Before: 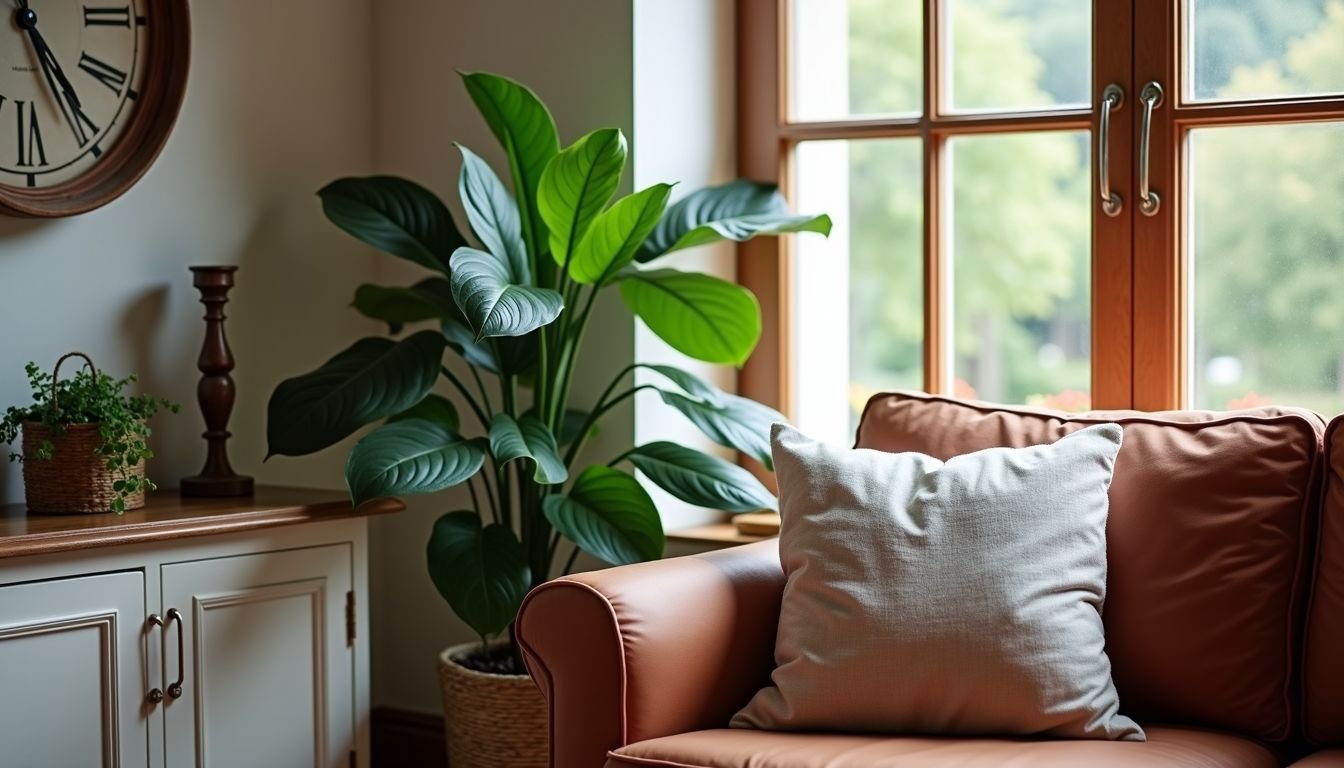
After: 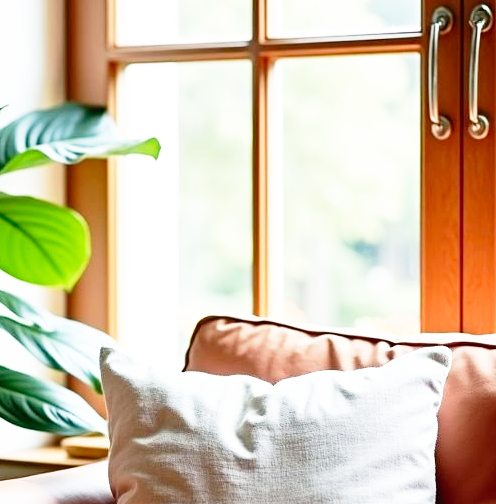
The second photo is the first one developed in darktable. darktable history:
crop and rotate: left 49.936%, top 10.094%, right 13.136%, bottom 24.256%
base curve: curves: ch0 [(0, 0) (0.012, 0.01) (0.073, 0.168) (0.31, 0.711) (0.645, 0.957) (1, 1)], preserve colors none
